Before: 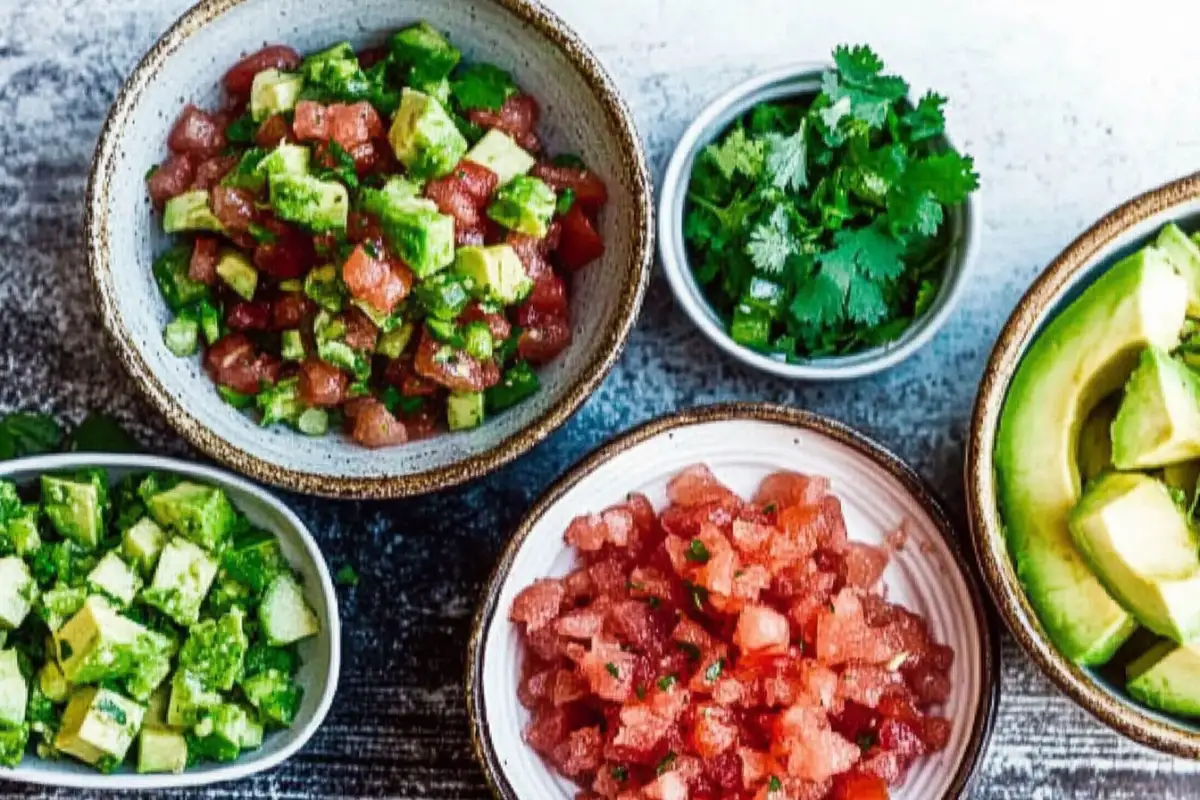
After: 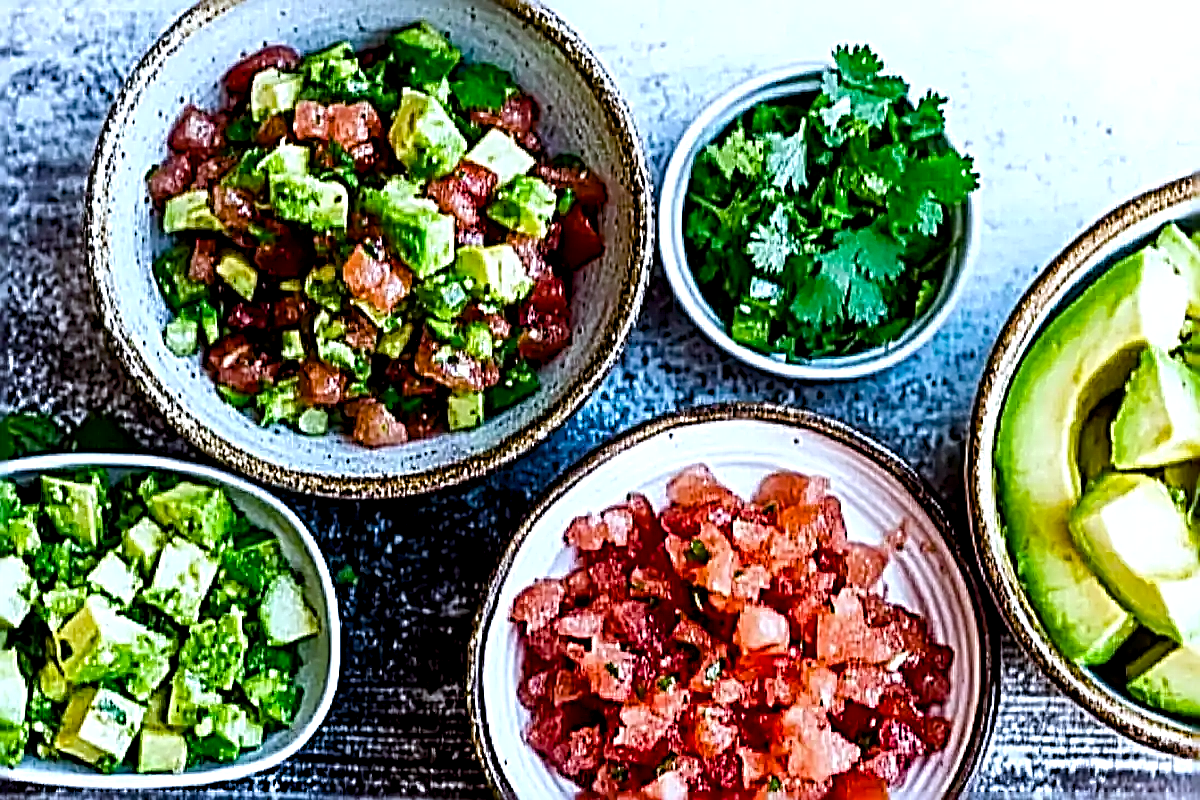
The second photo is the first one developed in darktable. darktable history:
white balance: red 0.931, blue 1.11
color balance rgb: global offset › luminance -0.51%, perceptual saturation grading › global saturation 27.53%, perceptual saturation grading › highlights -25%, perceptual saturation grading › shadows 25%, perceptual brilliance grading › highlights 6.62%, perceptual brilliance grading › mid-tones 17.07%, perceptual brilliance grading › shadows -5.23%
sharpen: radius 3.158, amount 1.731
